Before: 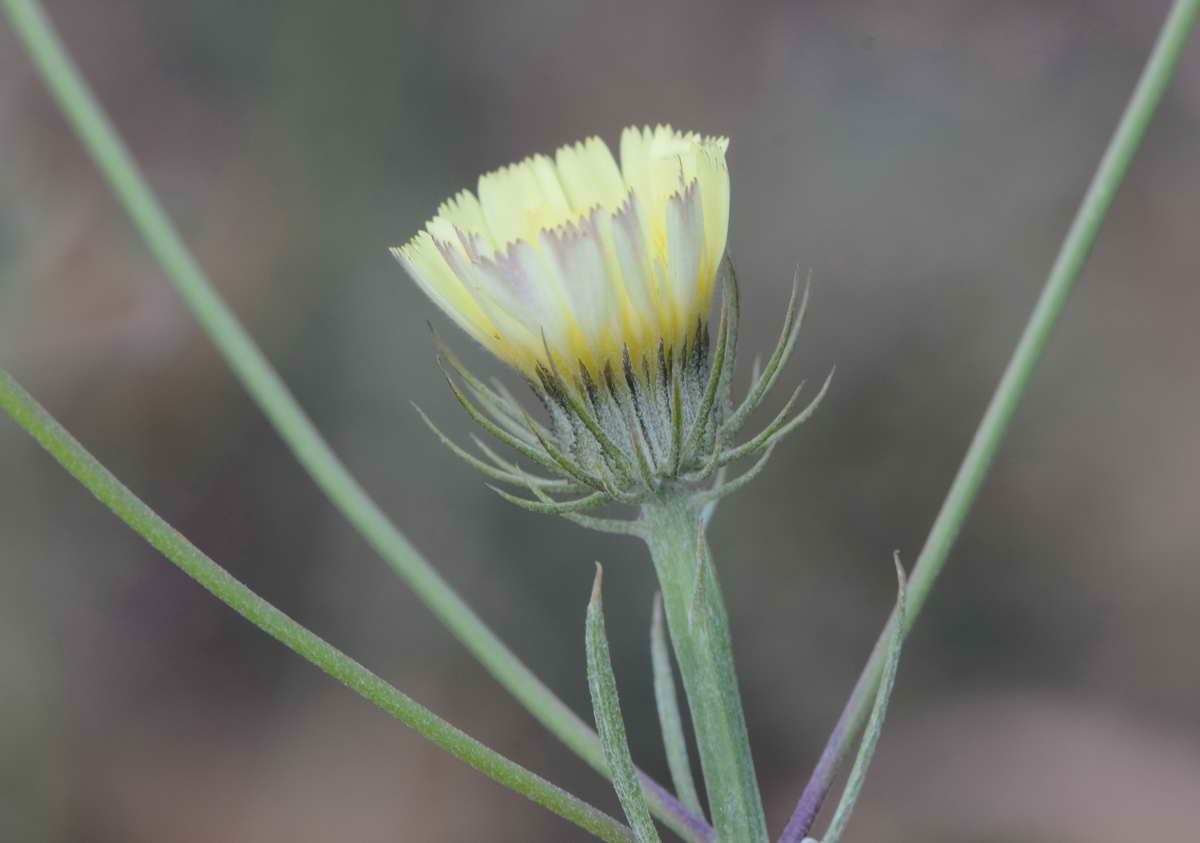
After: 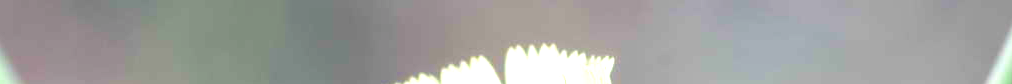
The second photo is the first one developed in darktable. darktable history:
exposure: exposure 1.223 EV, compensate highlight preservation false
velvia: on, module defaults
crop and rotate: left 9.644%, top 9.491%, right 6.021%, bottom 80.509%
